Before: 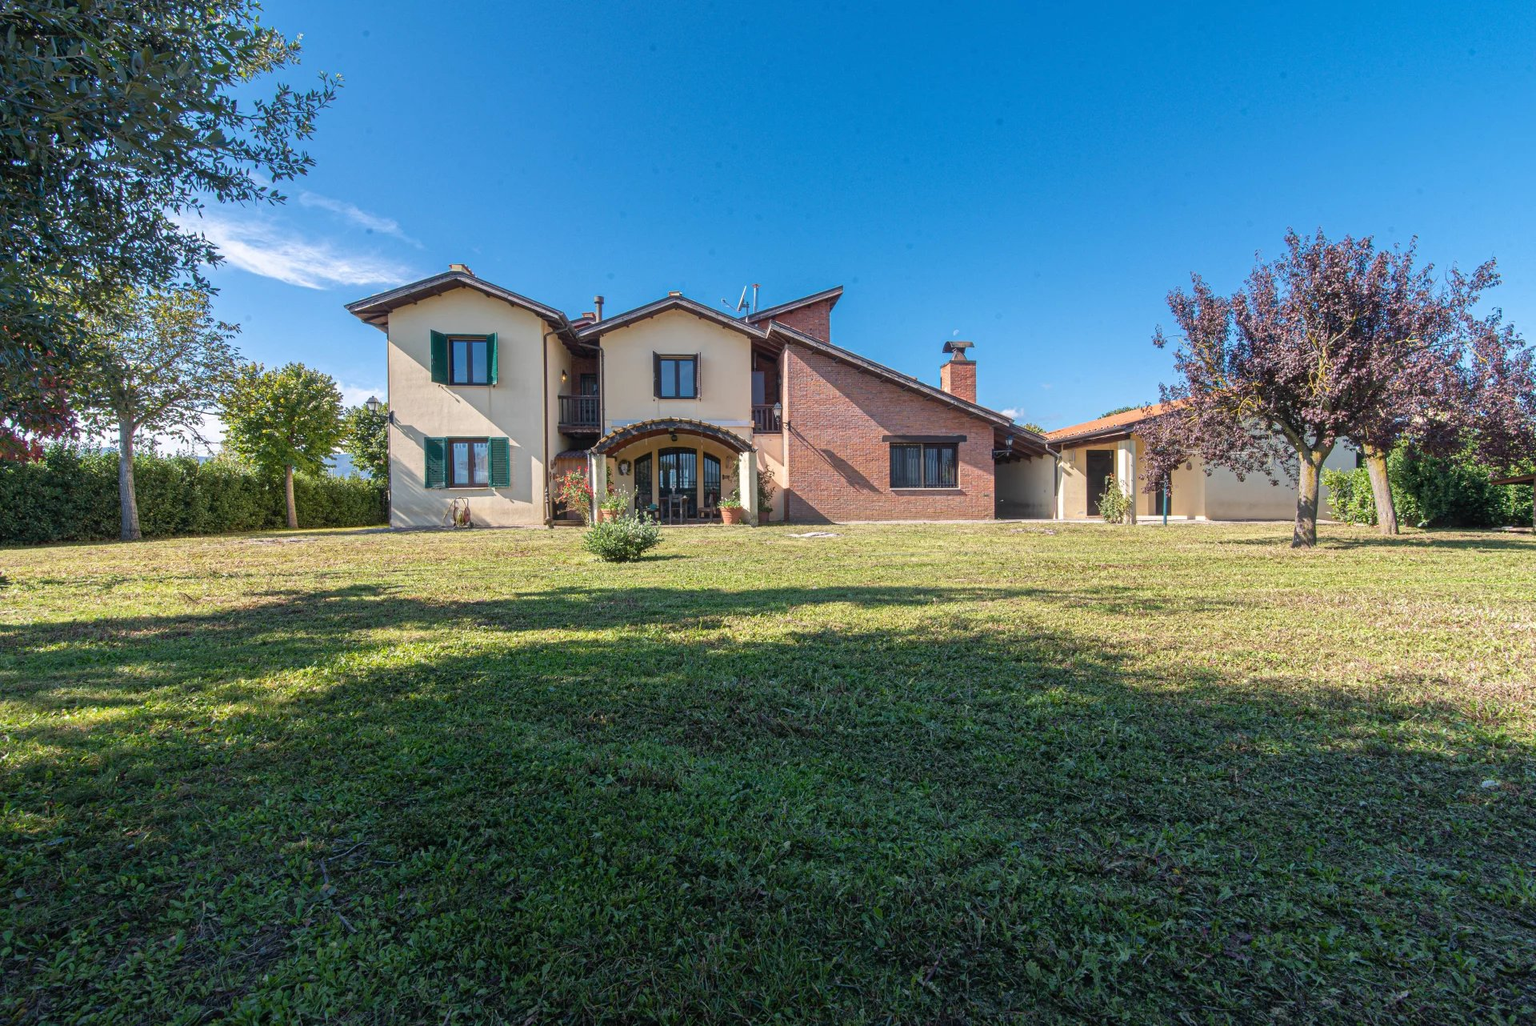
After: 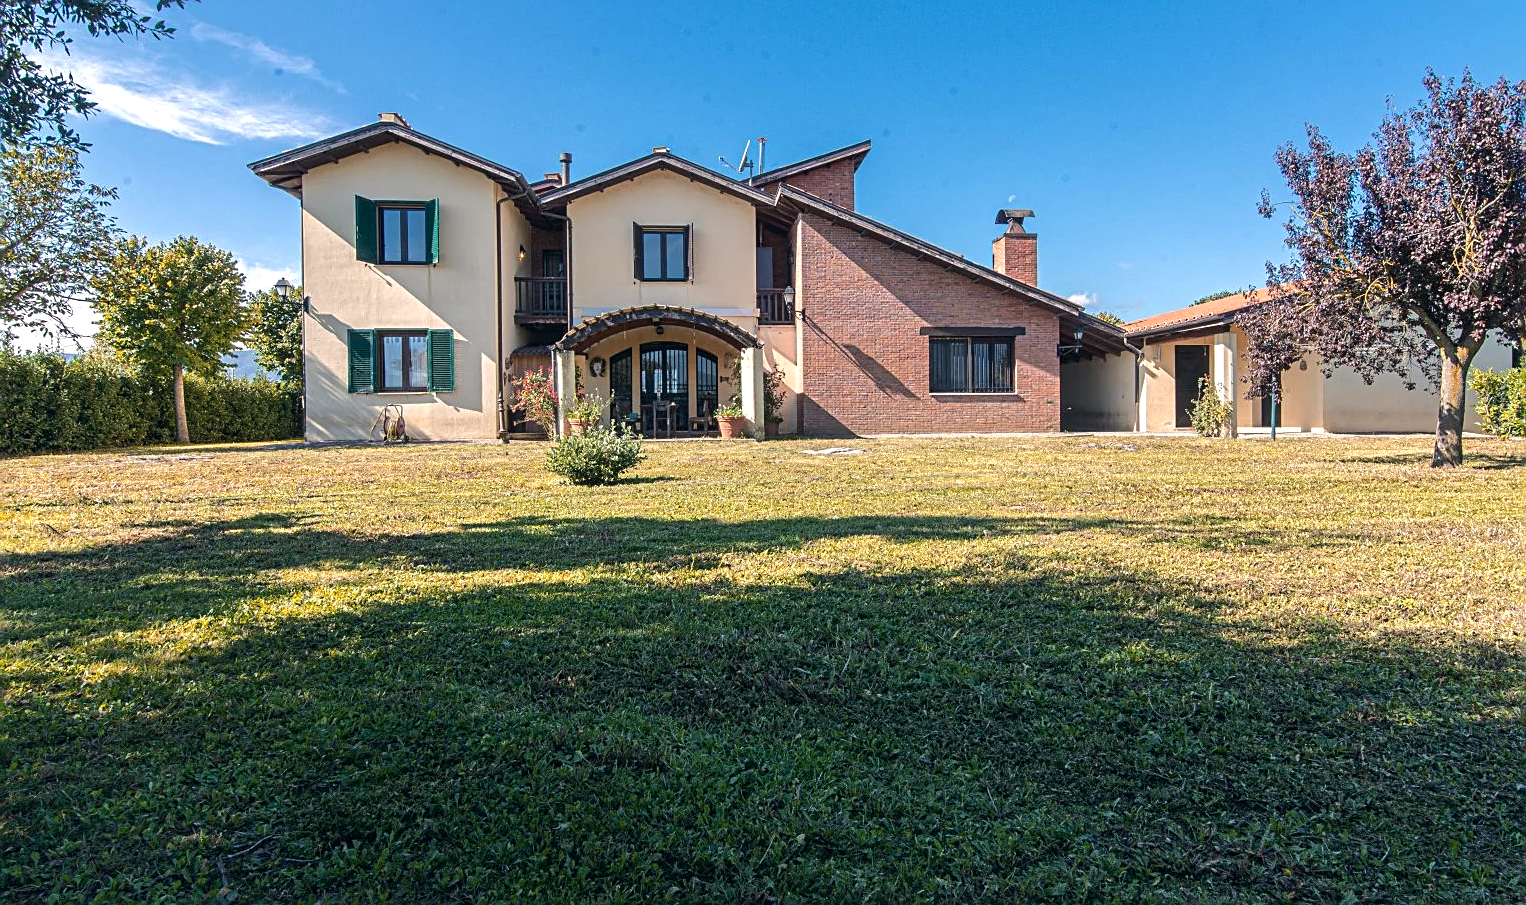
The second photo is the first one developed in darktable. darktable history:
shadows and highlights: shadows -20.18, white point adjustment -1.94, highlights -34.91
crop: left 9.532%, top 16.946%, right 10.966%, bottom 12.39%
sharpen: on, module defaults
color balance rgb: linear chroma grading › global chroma 9.066%, perceptual saturation grading › global saturation 0.753%, global vibrance 20%
color zones: curves: ch1 [(0, 0.469) (0.072, 0.457) (0.243, 0.494) (0.429, 0.5) (0.571, 0.5) (0.714, 0.5) (0.857, 0.5) (1, 0.469)]; ch2 [(0, 0.499) (0.143, 0.467) (0.242, 0.436) (0.429, 0.493) (0.571, 0.5) (0.714, 0.5) (0.857, 0.5) (1, 0.499)]
color correction: highlights a* 2.76, highlights b* 5.02, shadows a* -2.55, shadows b* -4.9, saturation 0.802
tone equalizer: -8 EV -0.382 EV, -7 EV -0.42 EV, -6 EV -0.303 EV, -5 EV -0.229 EV, -3 EV 0.25 EV, -2 EV 0.333 EV, -1 EV 0.391 EV, +0 EV 0.401 EV, edges refinement/feathering 500, mask exposure compensation -1.57 EV, preserve details no
